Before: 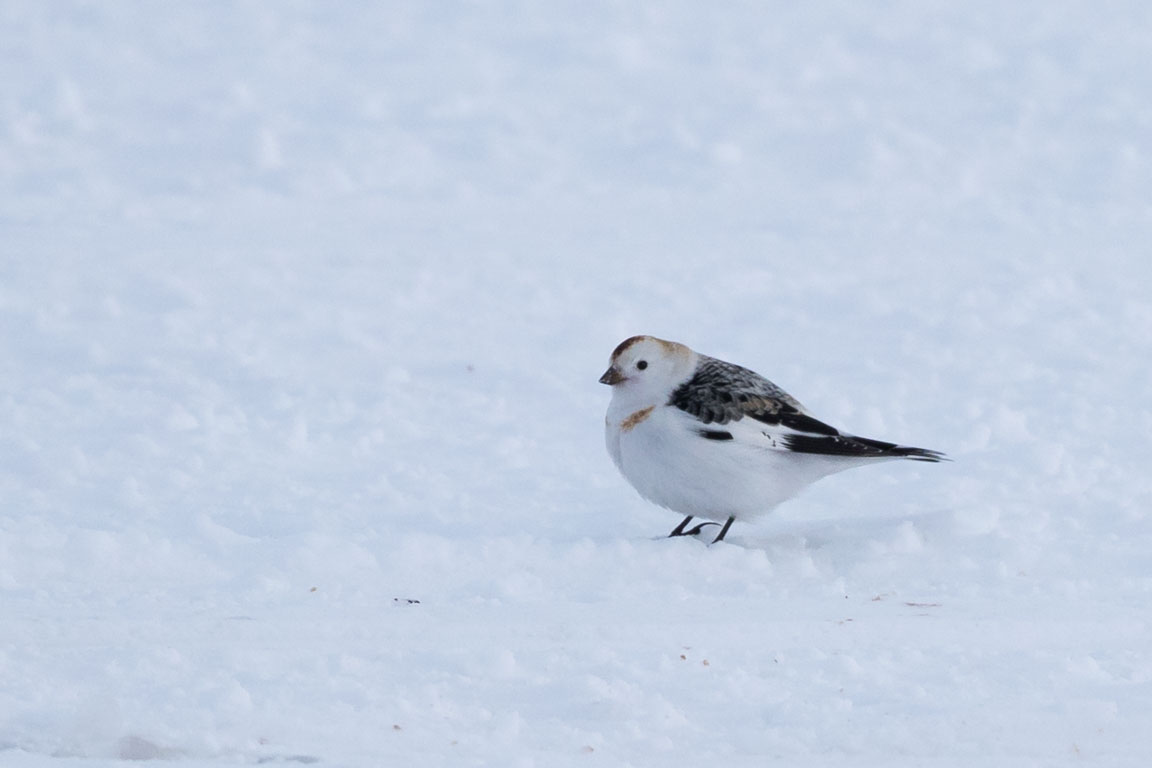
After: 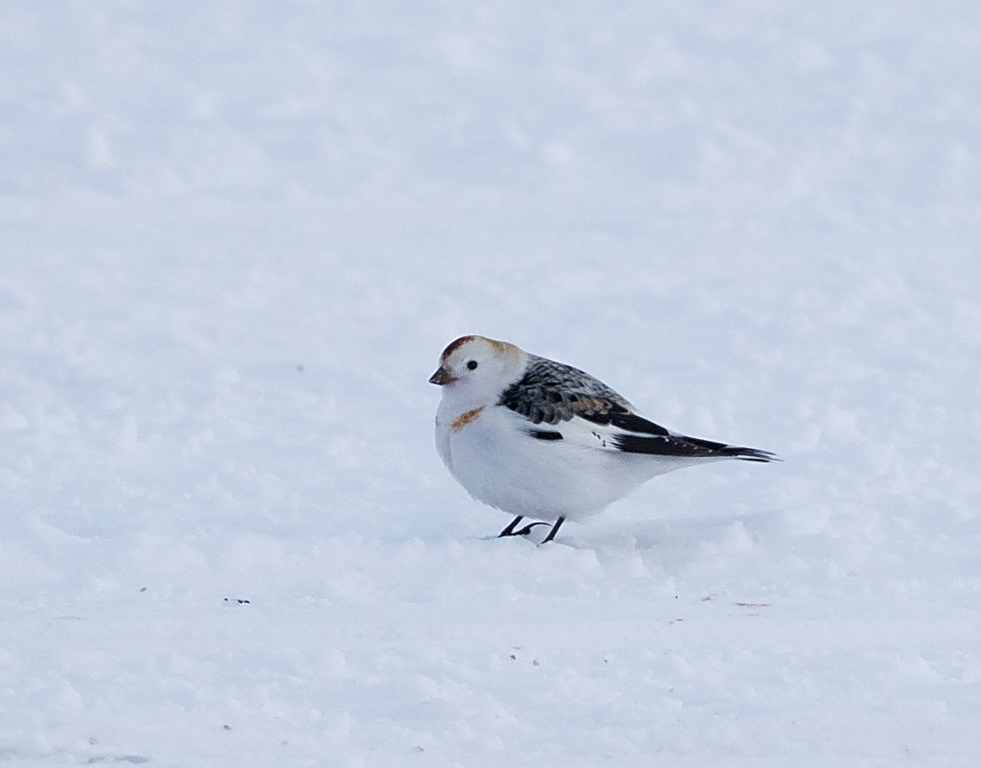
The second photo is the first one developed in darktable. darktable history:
sharpen: on, module defaults
crop and rotate: left 14.817%
color balance rgb: perceptual saturation grading › global saturation 20%, perceptual saturation grading › highlights -49.687%, perceptual saturation grading › shadows 25.747%, global vibrance 25.399%
